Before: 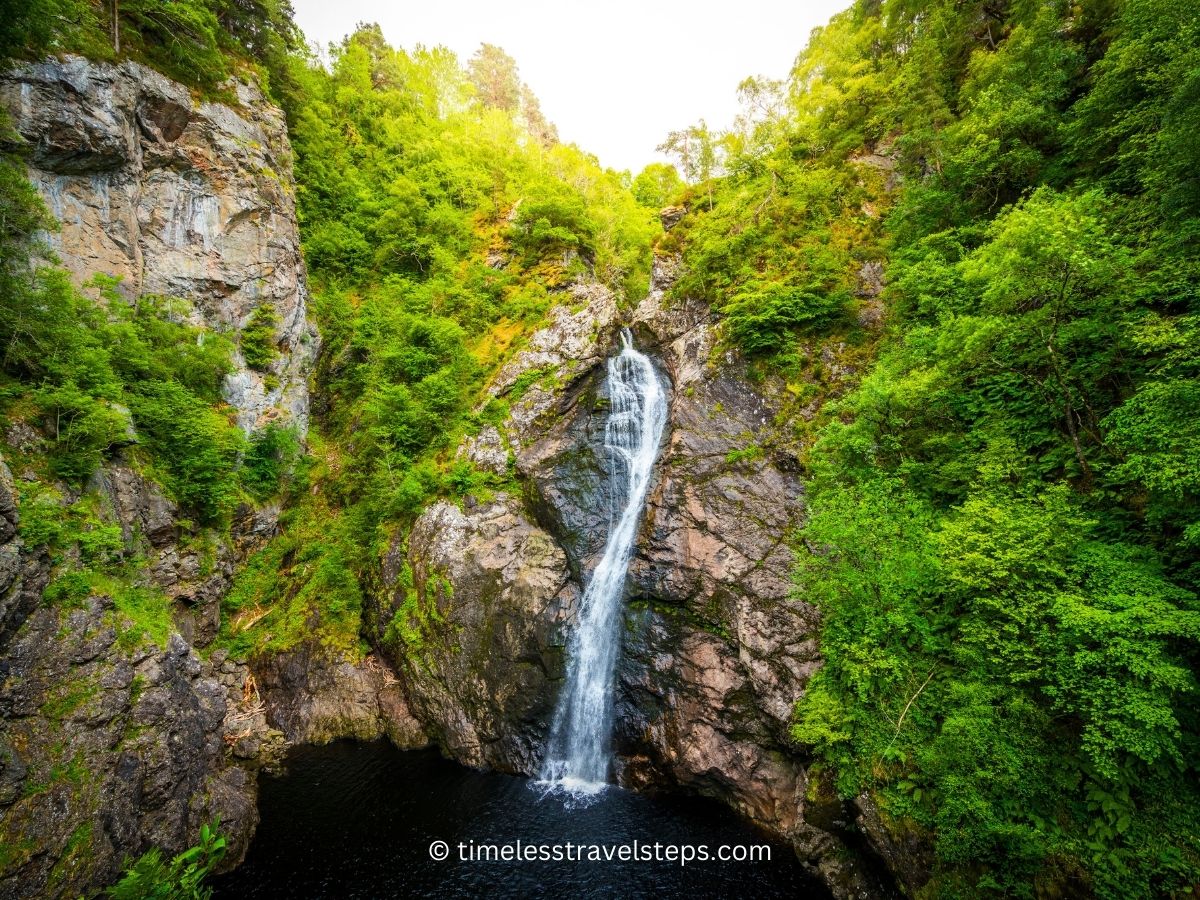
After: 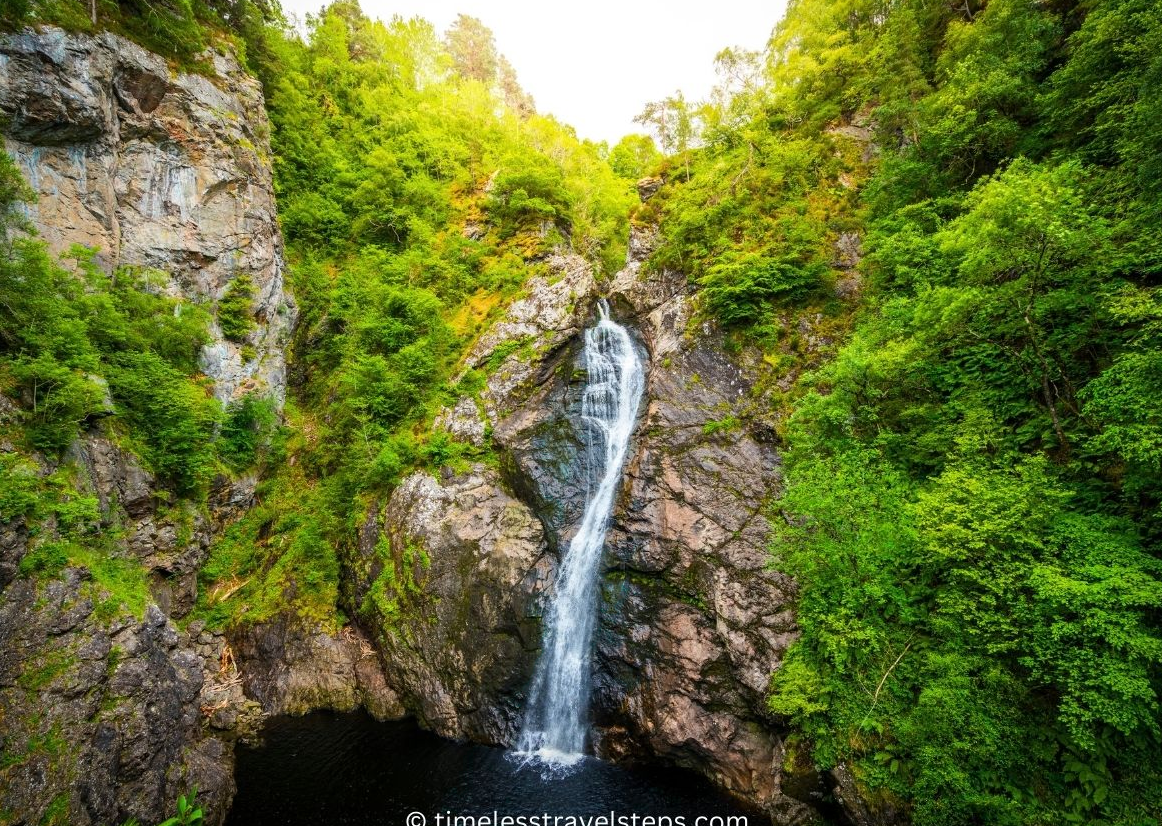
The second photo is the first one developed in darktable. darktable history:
color zones: curves: ch0 [(0.25, 0.5) (0.423, 0.5) (0.443, 0.5) (0.521, 0.756) (0.568, 0.5) (0.576, 0.5) (0.75, 0.5)]; ch1 [(0.25, 0.5) (0.423, 0.5) (0.443, 0.5) (0.539, 0.873) (0.624, 0.565) (0.631, 0.5) (0.75, 0.5)]
crop: left 1.964%, top 3.251%, right 1.122%, bottom 4.933%
